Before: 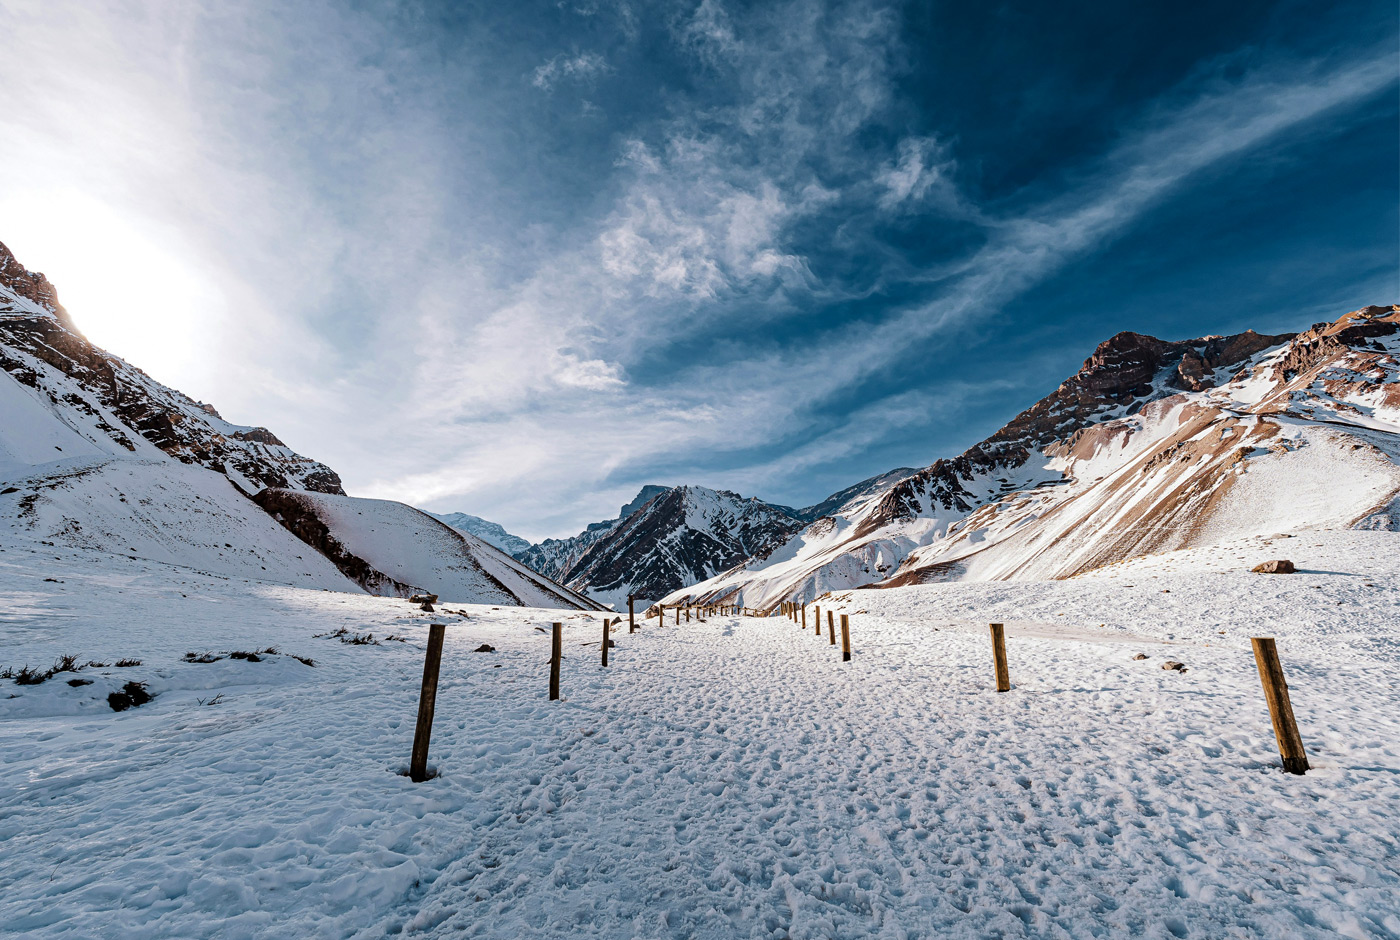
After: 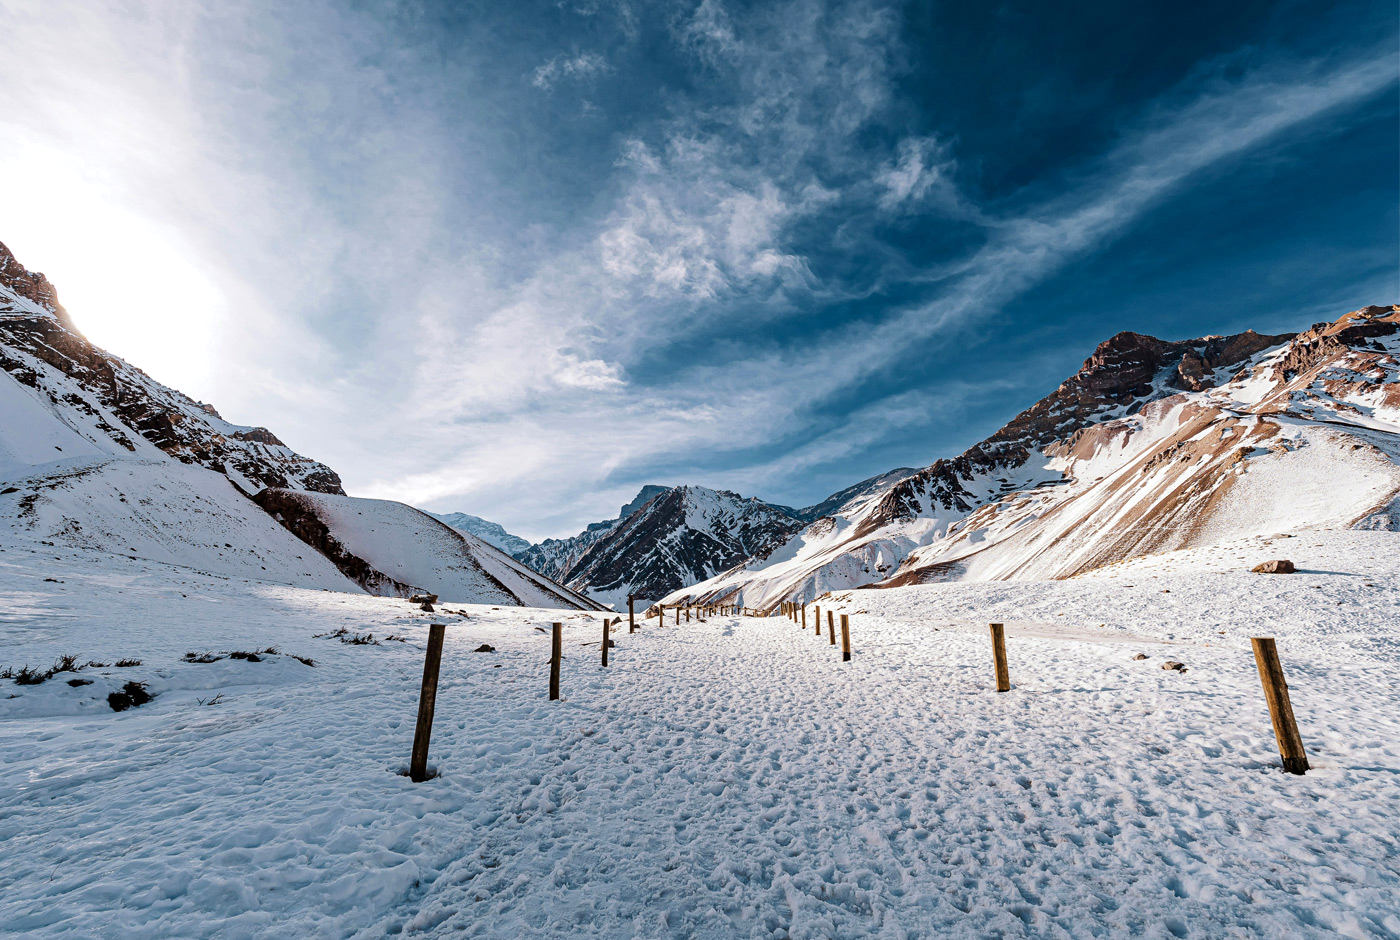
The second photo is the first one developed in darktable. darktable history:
exposure: exposure 0.085 EV, compensate exposure bias true, compensate highlight preservation false
